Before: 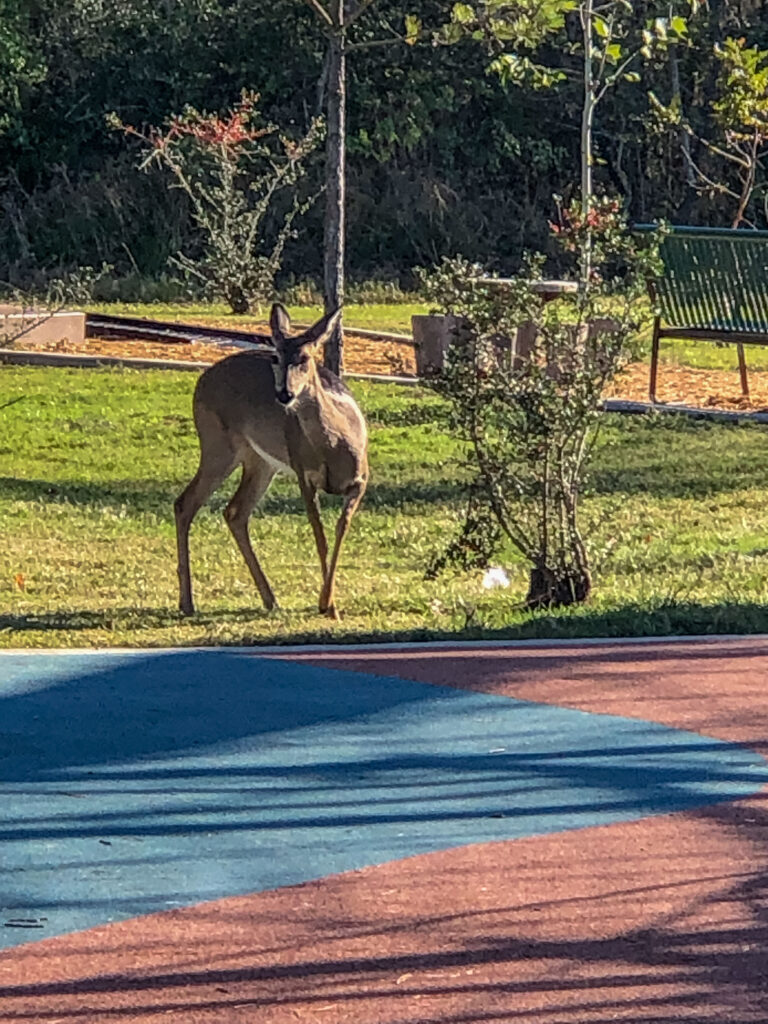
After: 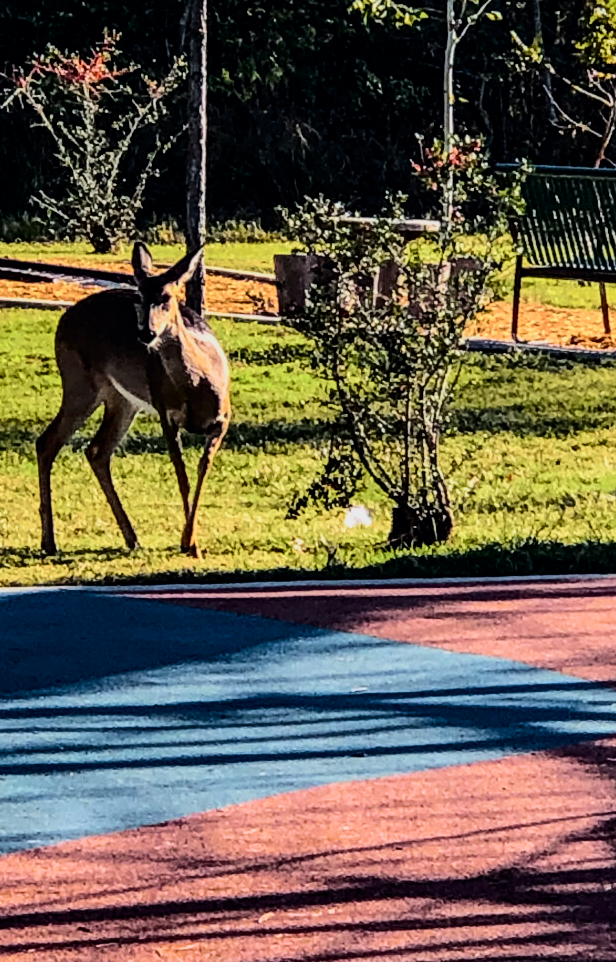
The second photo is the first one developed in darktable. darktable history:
filmic rgb: black relative exposure -5.15 EV, white relative exposure 3.99 EV, hardness 2.89, contrast 1.393, highlights saturation mix -30.63%, iterations of high-quality reconstruction 0
tone curve: curves: ch0 [(0, 0) (0.126, 0.061) (0.338, 0.285) (0.494, 0.518) (0.703, 0.762) (1, 1)]; ch1 [(0, 0) (0.364, 0.322) (0.443, 0.441) (0.5, 0.501) (0.55, 0.578) (1, 1)]; ch2 [(0, 0) (0.44, 0.424) (0.501, 0.499) (0.557, 0.564) (0.613, 0.682) (0.707, 0.746) (1, 1)], color space Lab, independent channels, preserve colors none
crop and rotate: left 17.98%, top 5.965%, right 1.78%
